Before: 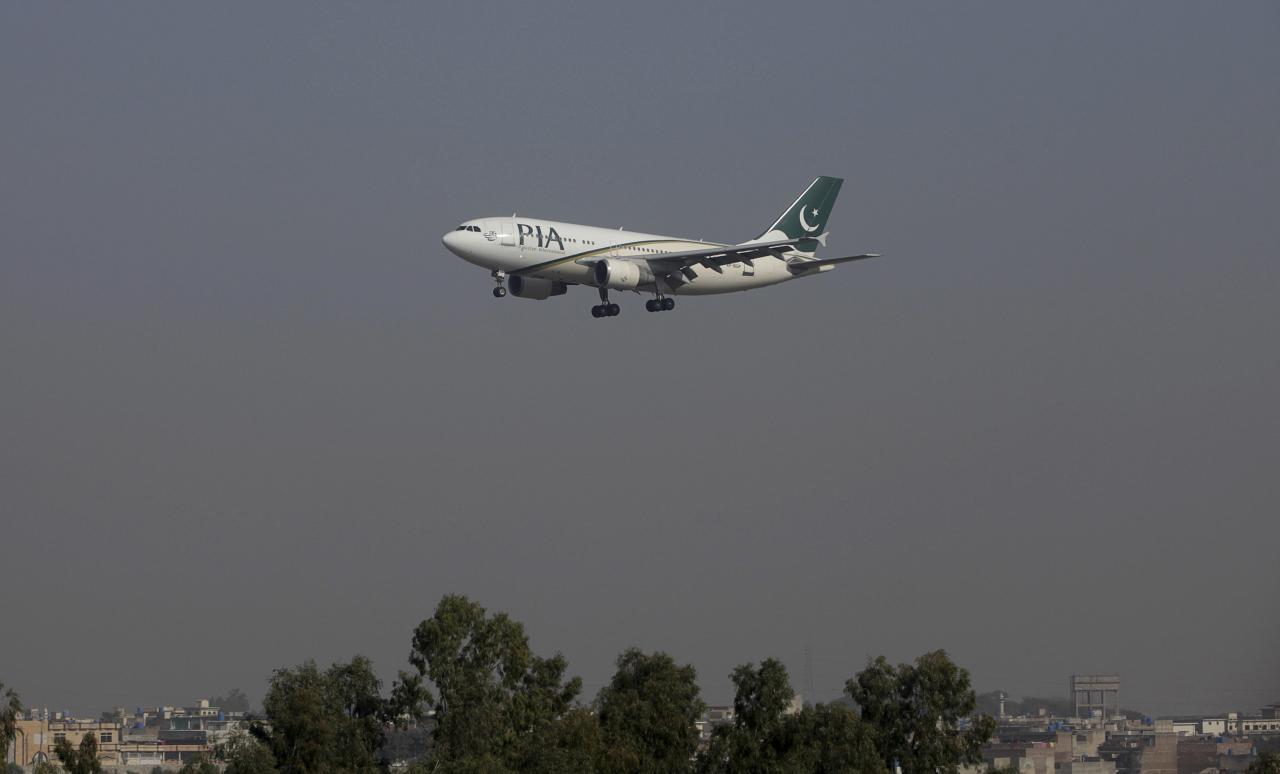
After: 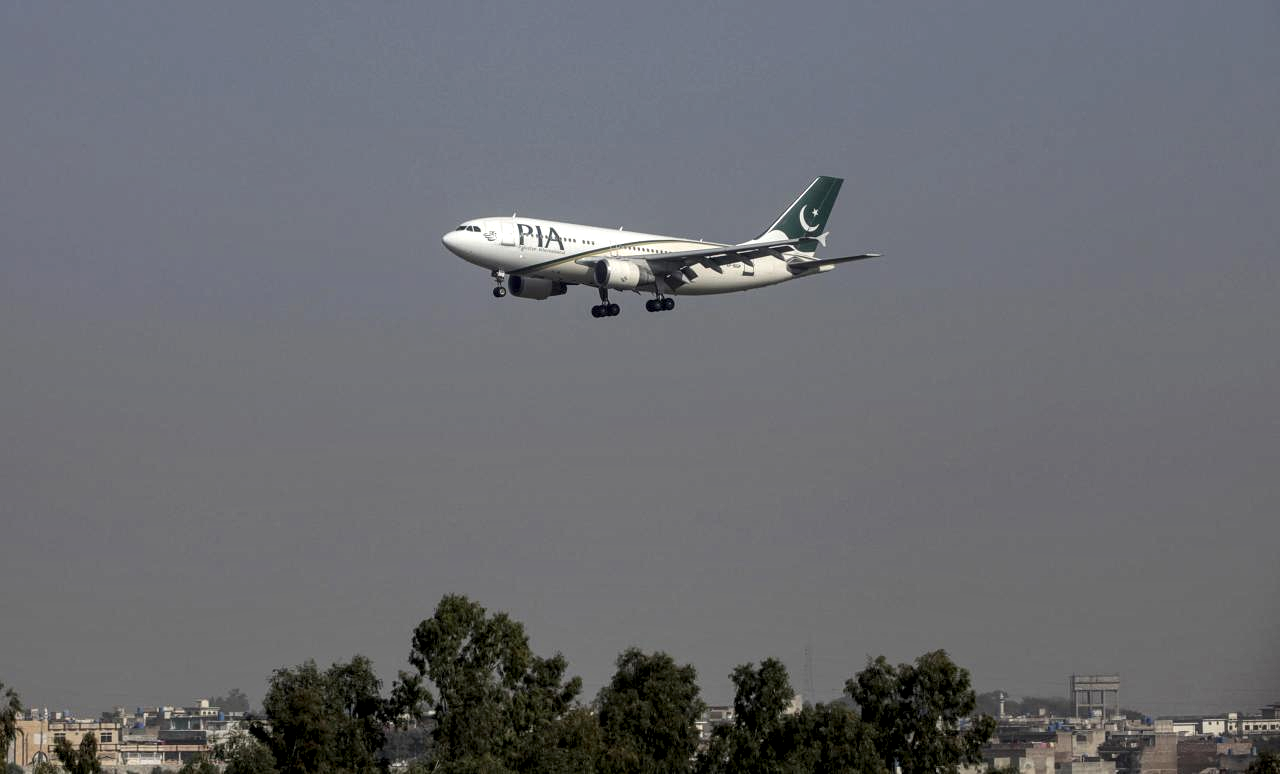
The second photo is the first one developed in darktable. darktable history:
local contrast: highlights 60%, shadows 59%, detail 160%
exposure: exposure 0.29 EV, compensate highlight preservation false
